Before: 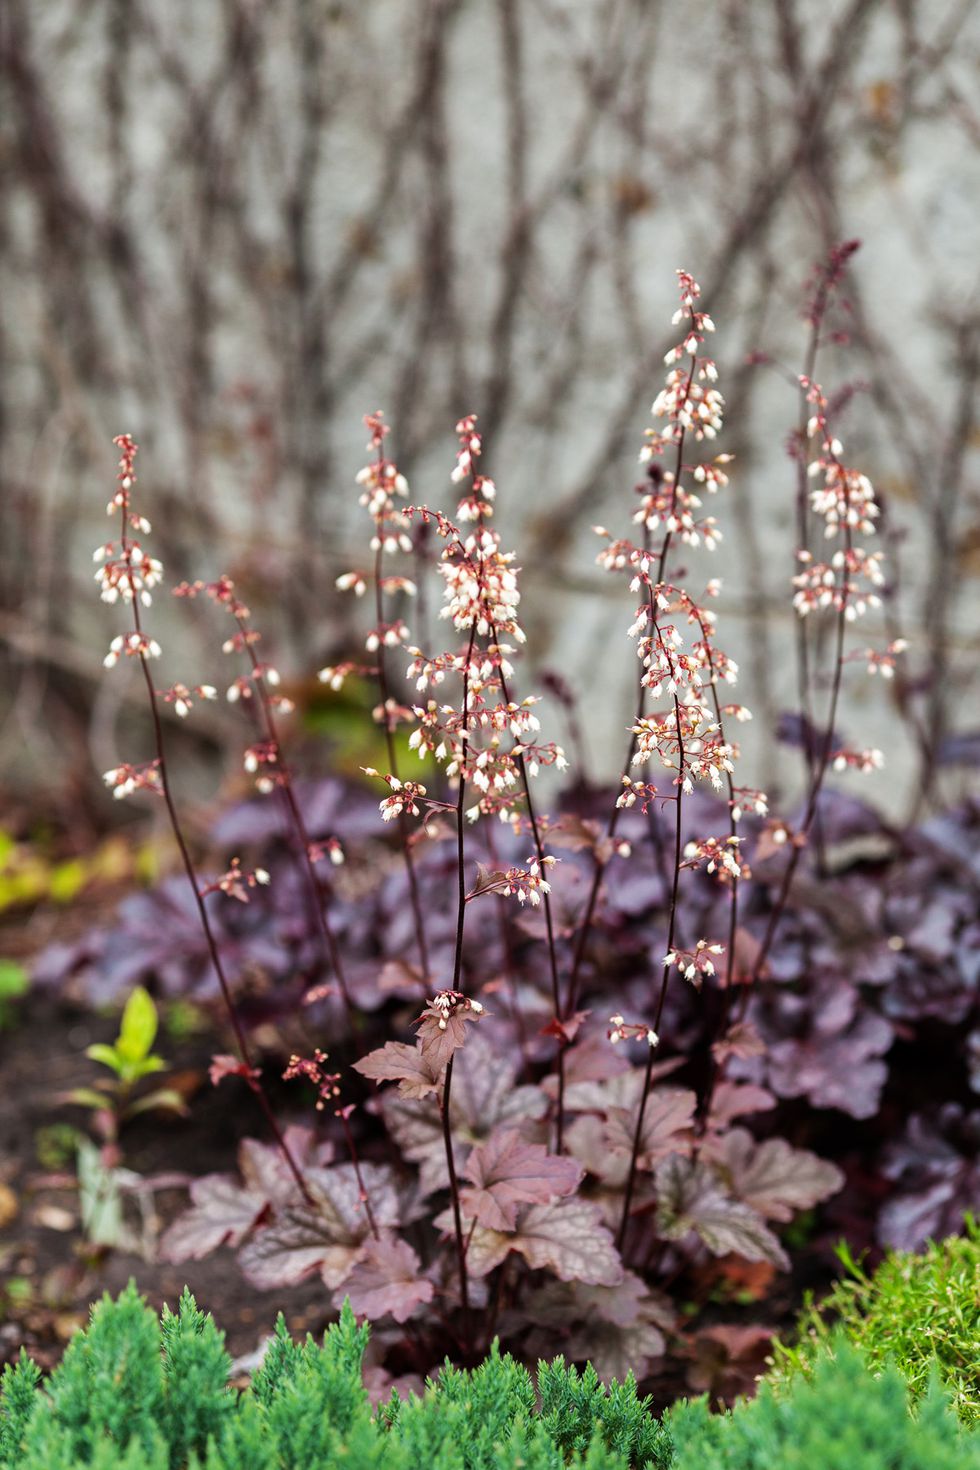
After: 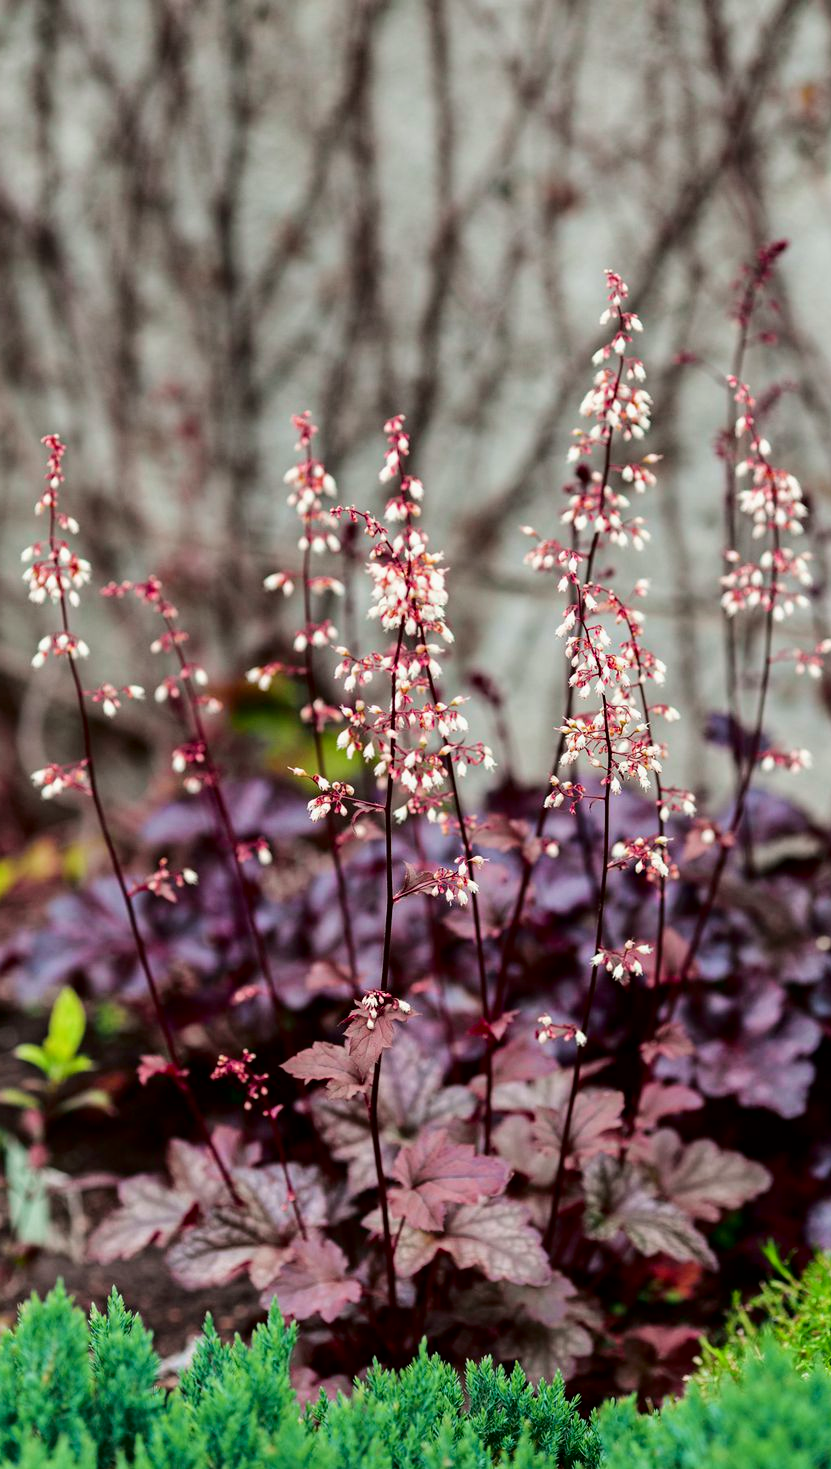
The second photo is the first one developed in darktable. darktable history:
contrast brightness saturation: saturation -0.047
crop: left 7.366%, right 7.823%
tone curve: curves: ch0 [(0, 0) (0.068, 0.012) (0.183, 0.089) (0.341, 0.283) (0.547, 0.532) (0.828, 0.815) (1, 0.983)]; ch1 [(0, 0) (0.23, 0.166) (0.34, 0.308) (0.371, 0.337) (0.429, 0.411) (0.477, 0.462) (0.499, 0.498) (0.529, 0.537) (0.559, 0.582) (0.743, 0.798) (1, 1)]; ch2 [(0, 0) (0.431, 0.414) (0.498, 0.503) (0.524, 0.528) (0.568, 0.546) (0.6, 0.597) (0.634, 0.645) (0.728, 0.742) (1, 1)], color space Lab, independent channels, preserve colors none
